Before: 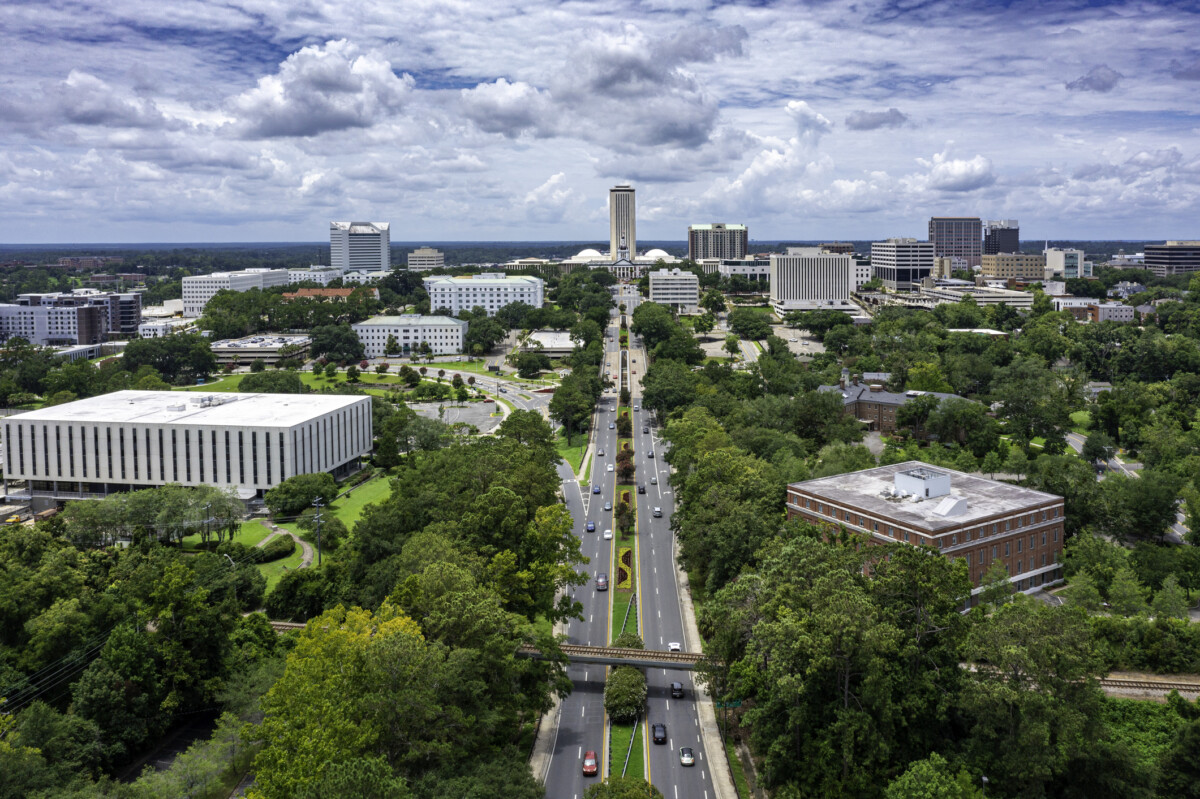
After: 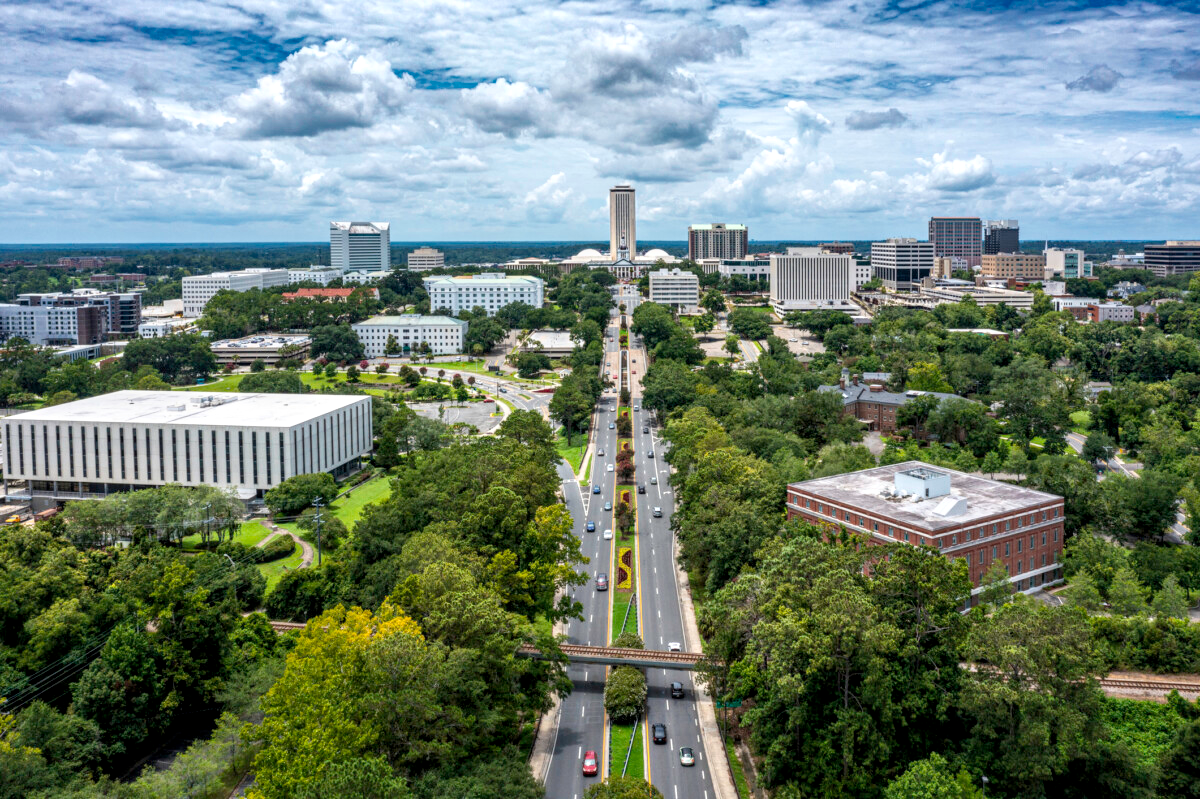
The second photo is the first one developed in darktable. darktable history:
rgb curve: curves: ch0 [(0, 0) (0.078, 0.051) (0.929, 0.956) (1, 1)], compensate middle gray true
local contrast: on, module defaults
